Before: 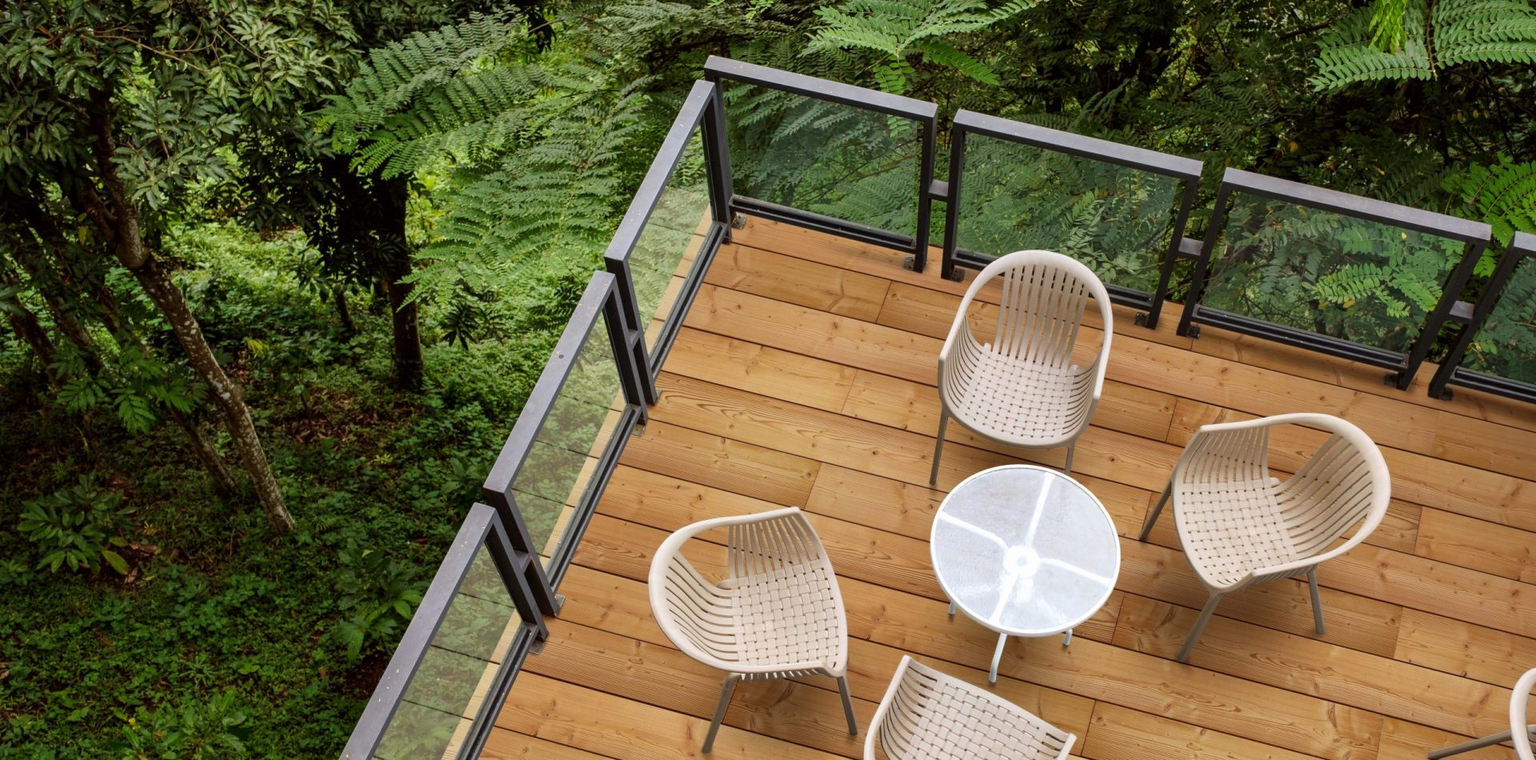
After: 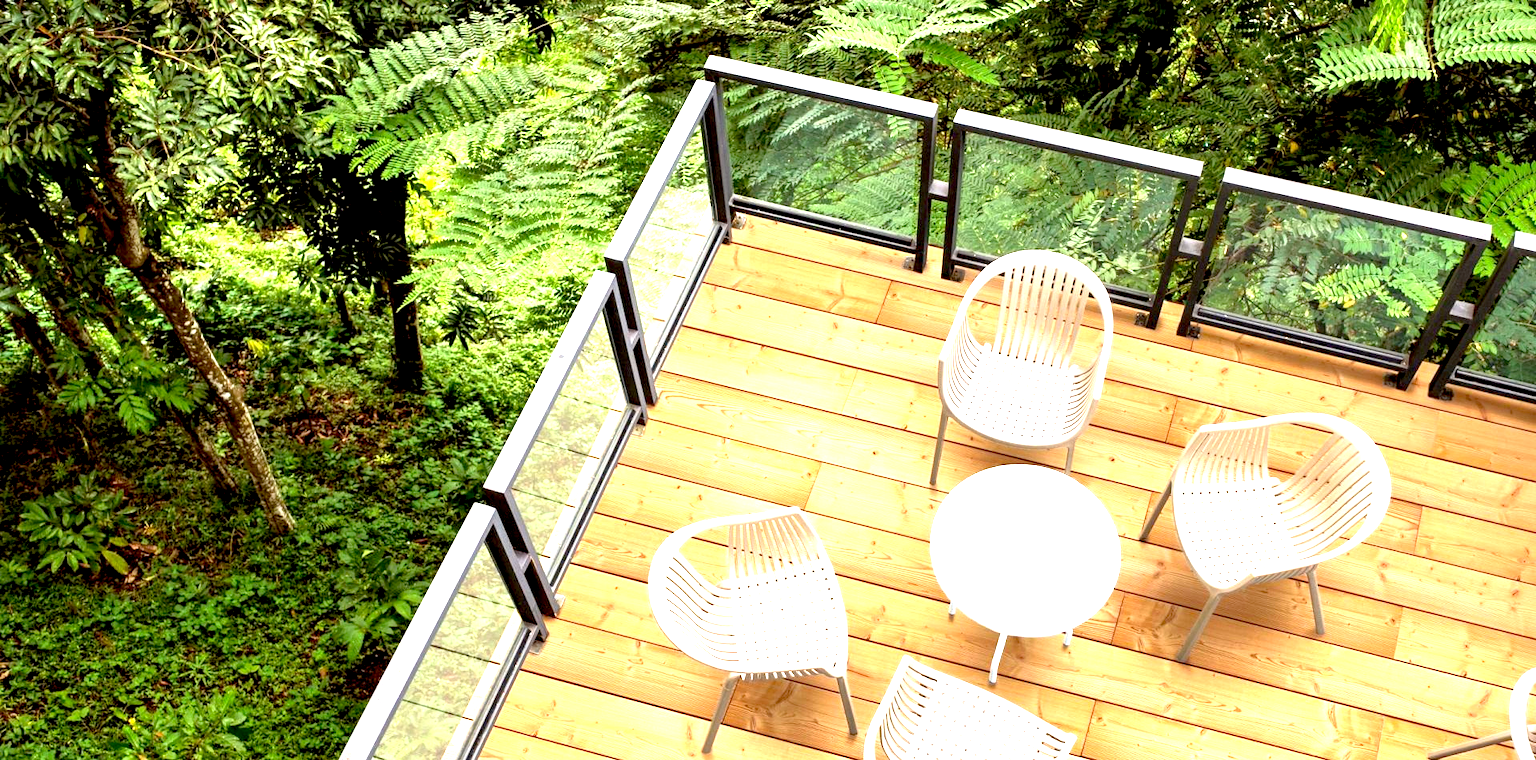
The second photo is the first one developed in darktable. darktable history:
exposure: black level correction 0.005, exposure 2.084 EV, compensate highlight preservation false
tone equalizer: -8 EV -1.84 EV, -7 EV -1.16 EV, -6 EV -1.62 EV, smoothing diameter 25%, edges refinement/feathering 10, preserve details guided filter
